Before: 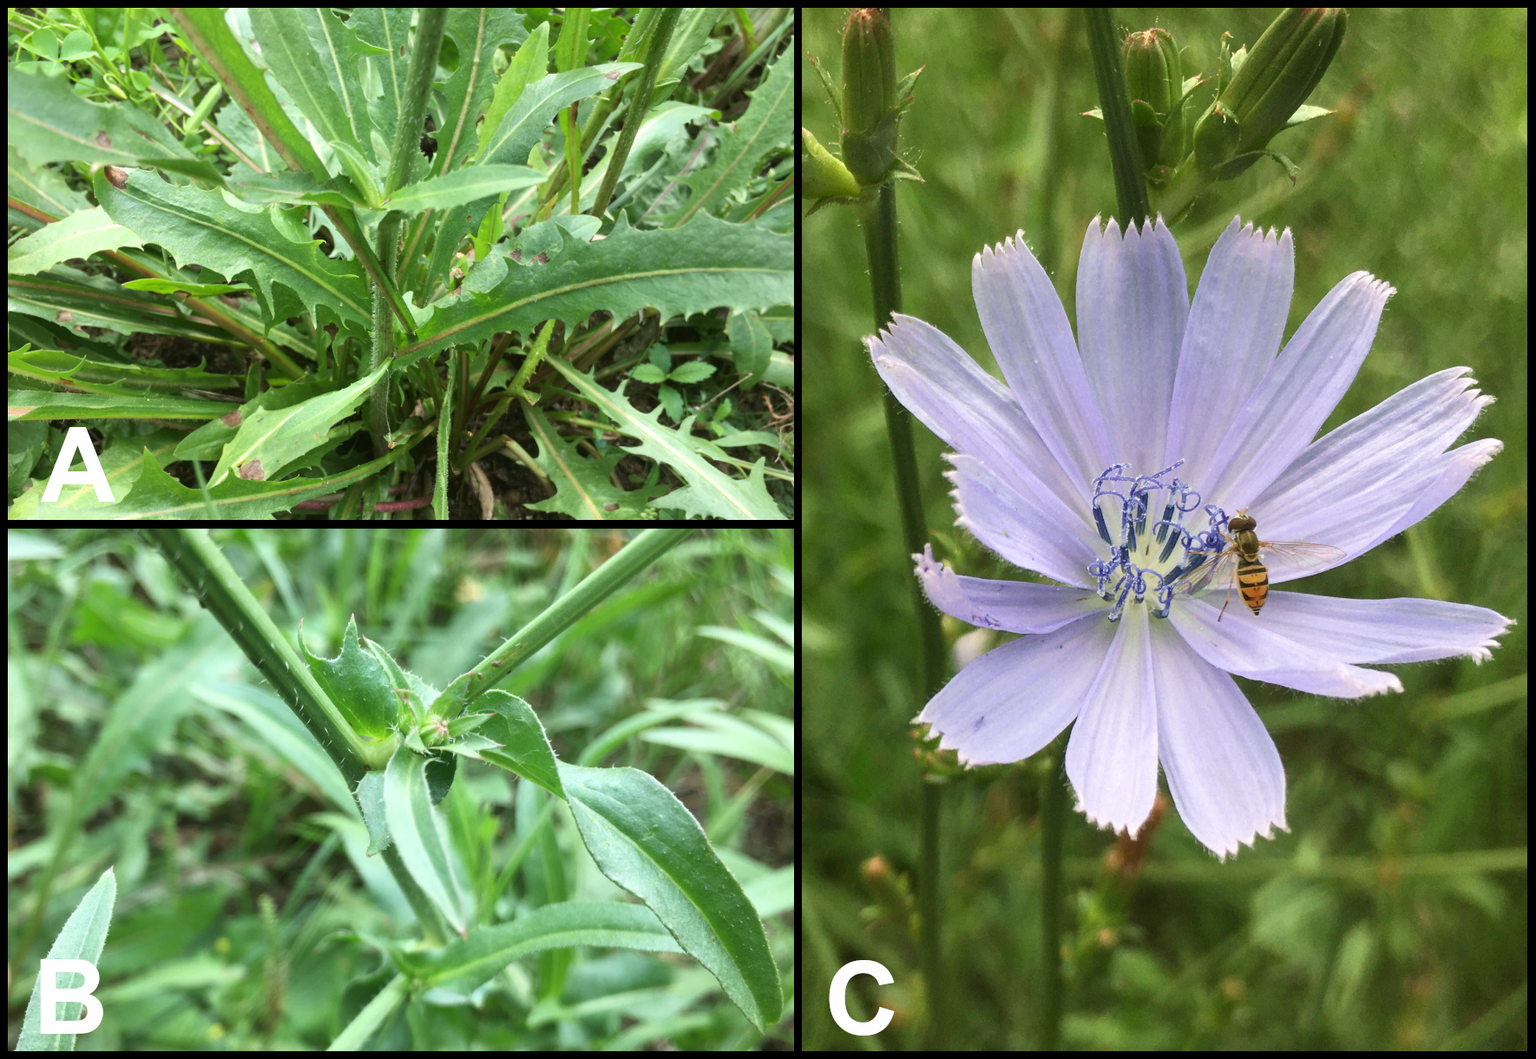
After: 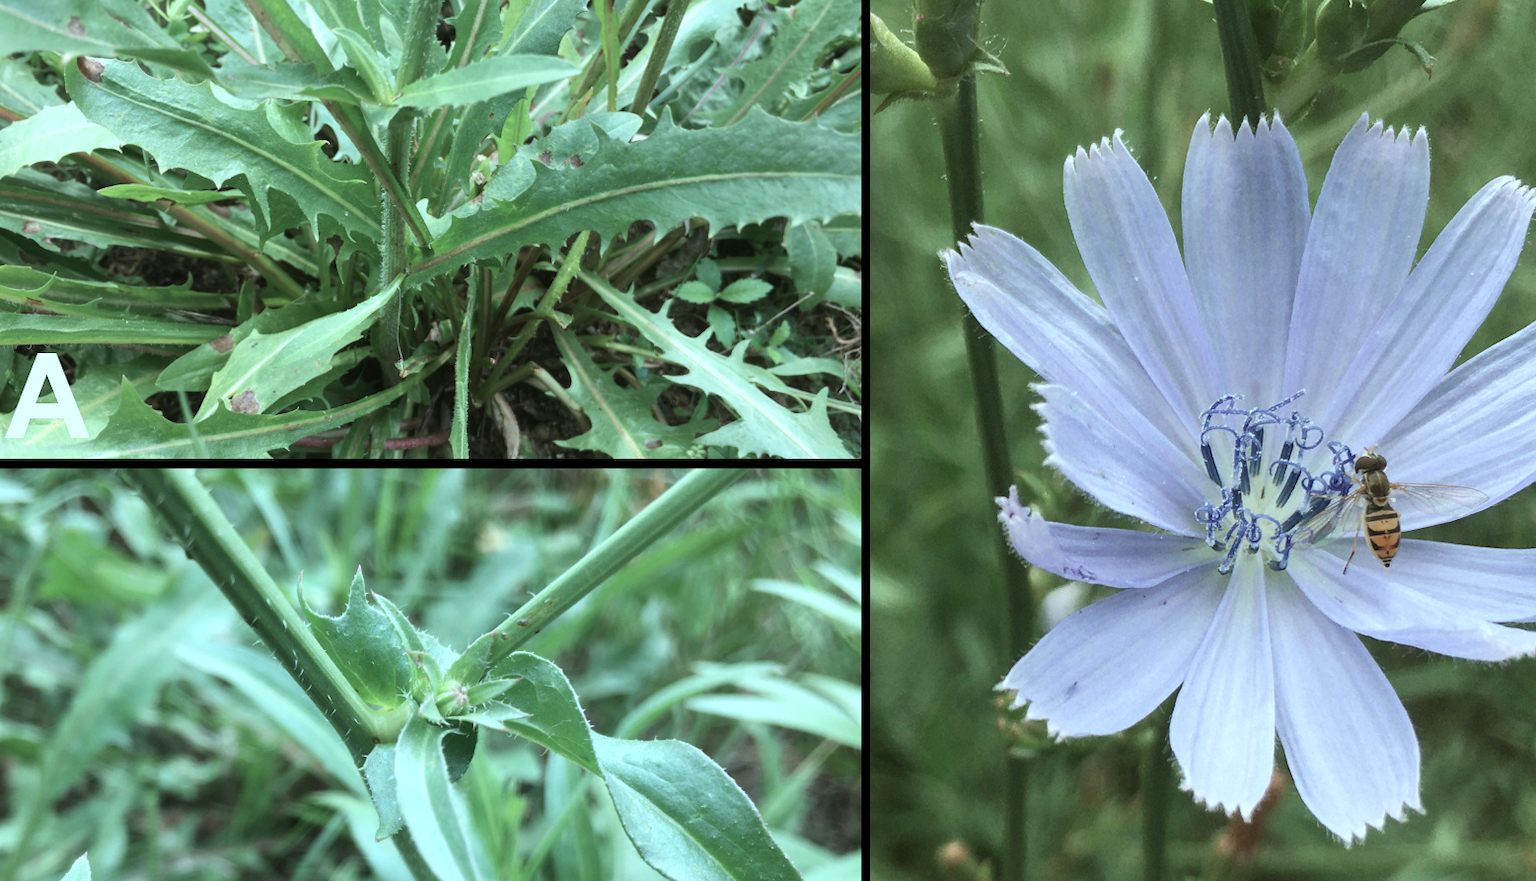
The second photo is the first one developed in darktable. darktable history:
crop and rotate: left 2.396%, top 11.061%, right 9.614%, bottom 15.62%
color correction: highlights a* -13.31, highlights b* -18.06, saturation 0.708
